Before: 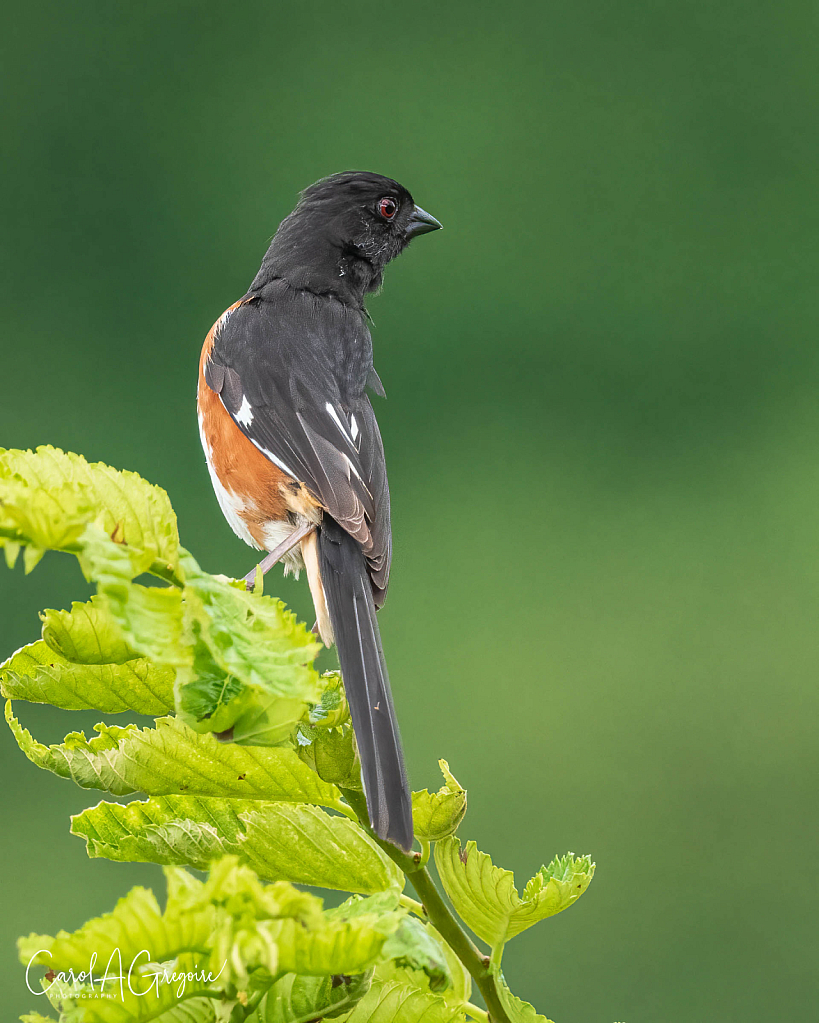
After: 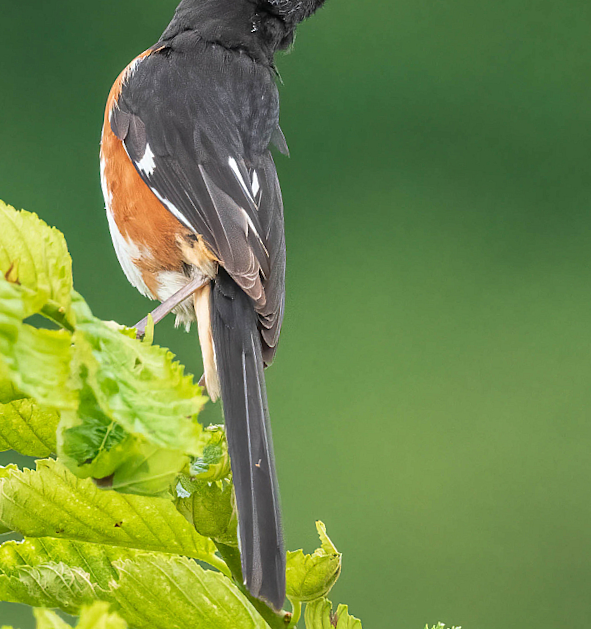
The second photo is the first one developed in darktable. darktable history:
crop and rotate: angle -4.07°, left 9.718%, top 21.184%, right 11.903%, bottom 12.013%
